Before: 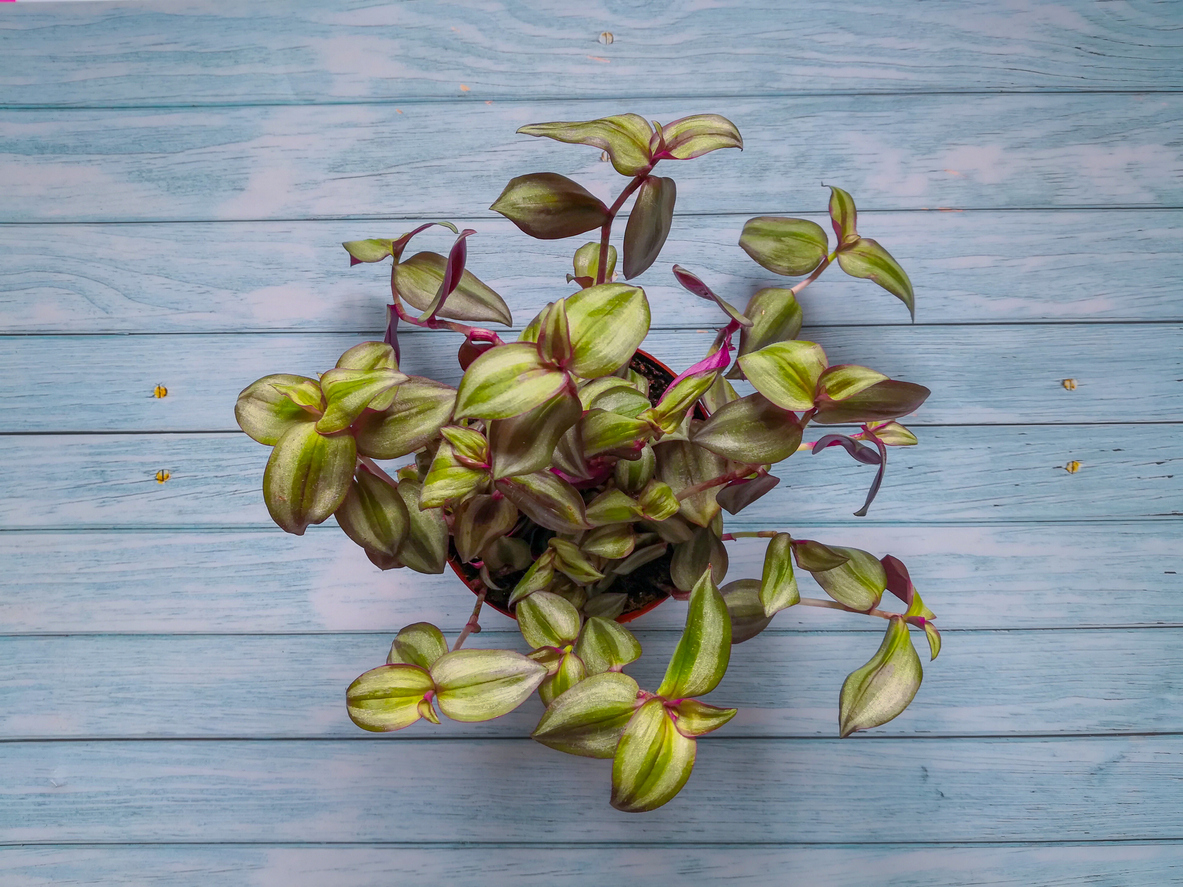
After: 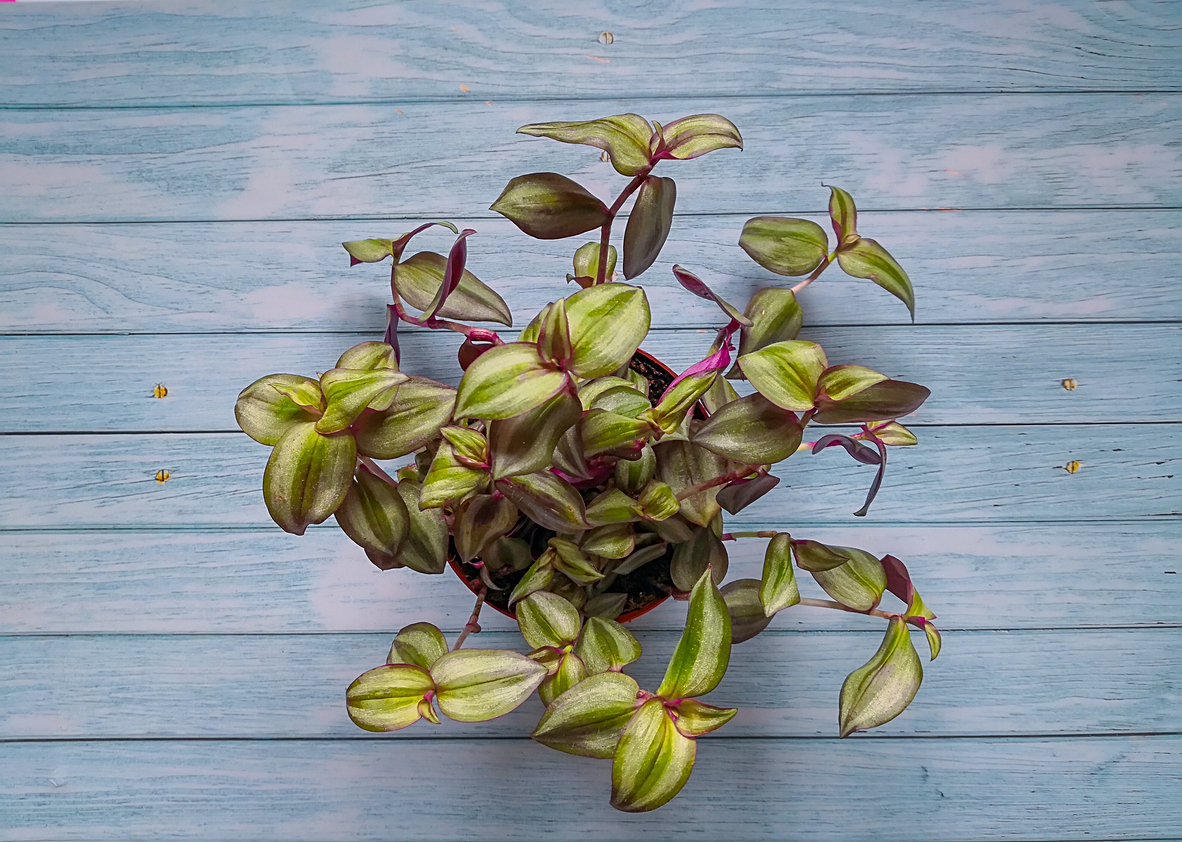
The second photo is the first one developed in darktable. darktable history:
sharpen: on, module defaults
crop and rotate: top 0.012%, bottom 5.035%
